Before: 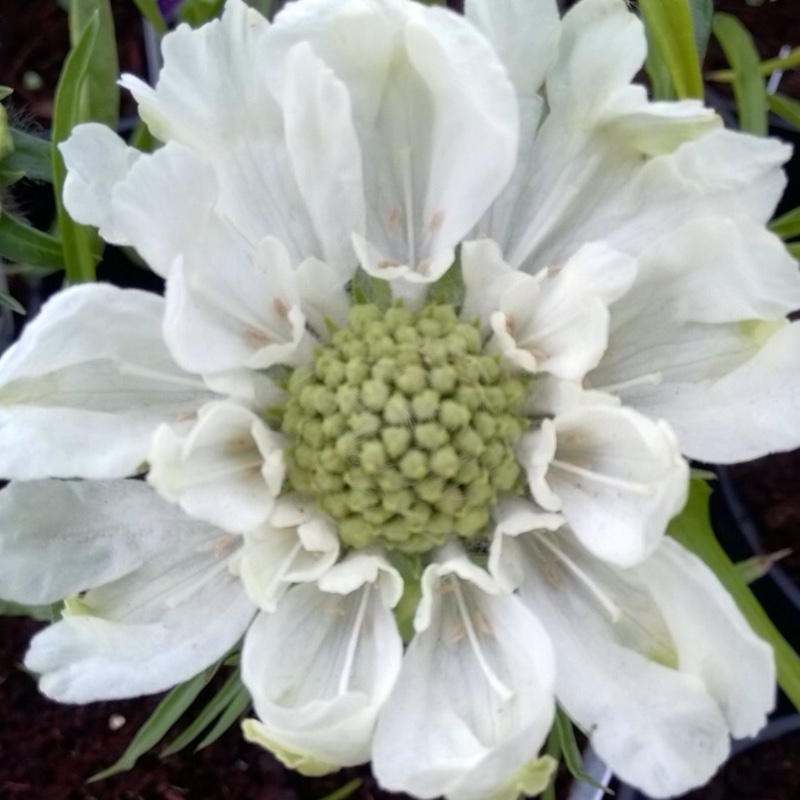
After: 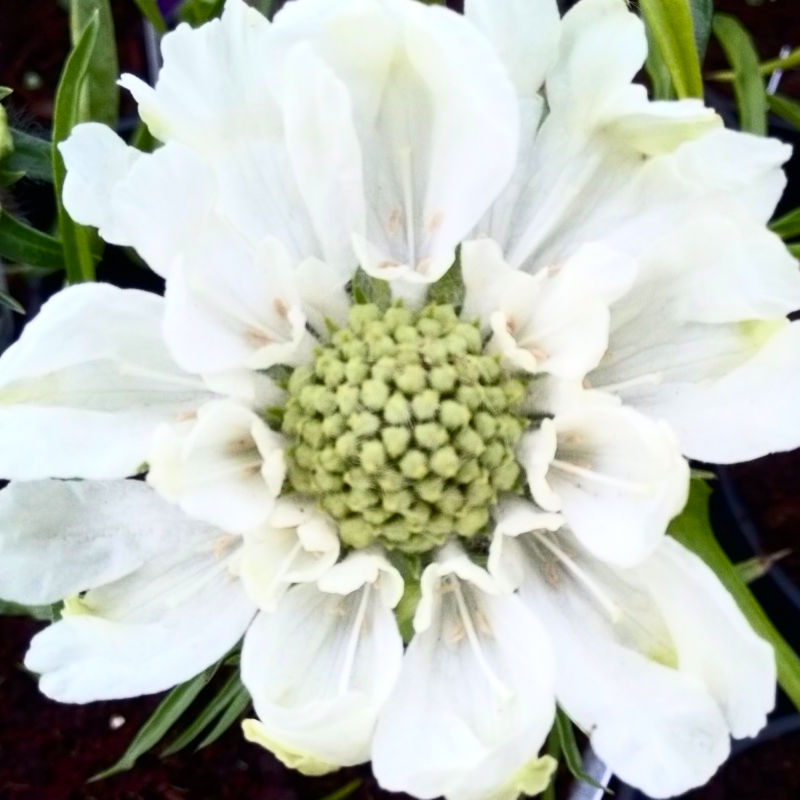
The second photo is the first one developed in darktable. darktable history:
contrast brightness saturation: contrast 0.409, brightness 0.105, saturation 0.208
color balance rgb: shadows lift › chroma 0.916%, shadows lift › hue 114.6°, linear chroma grading › global chroma 1.645%, linear chroma grading › mid-tones -0.78%, perceptual saturation grading › global saturation 0.456%
